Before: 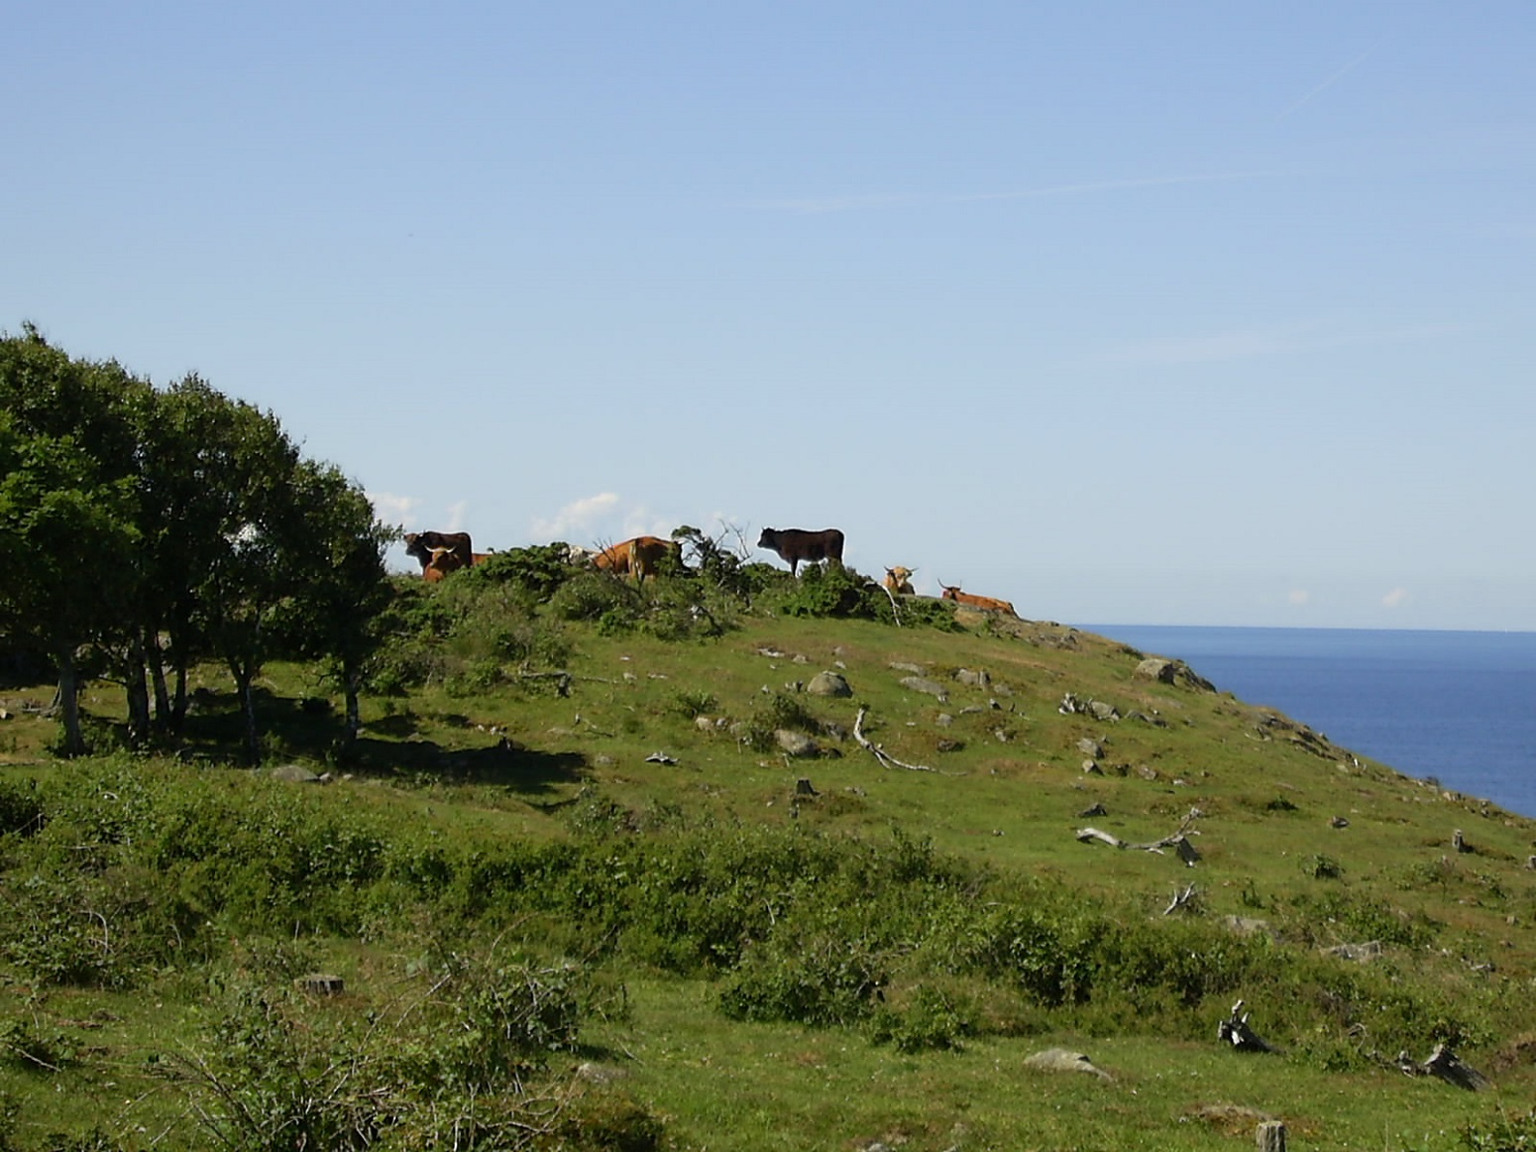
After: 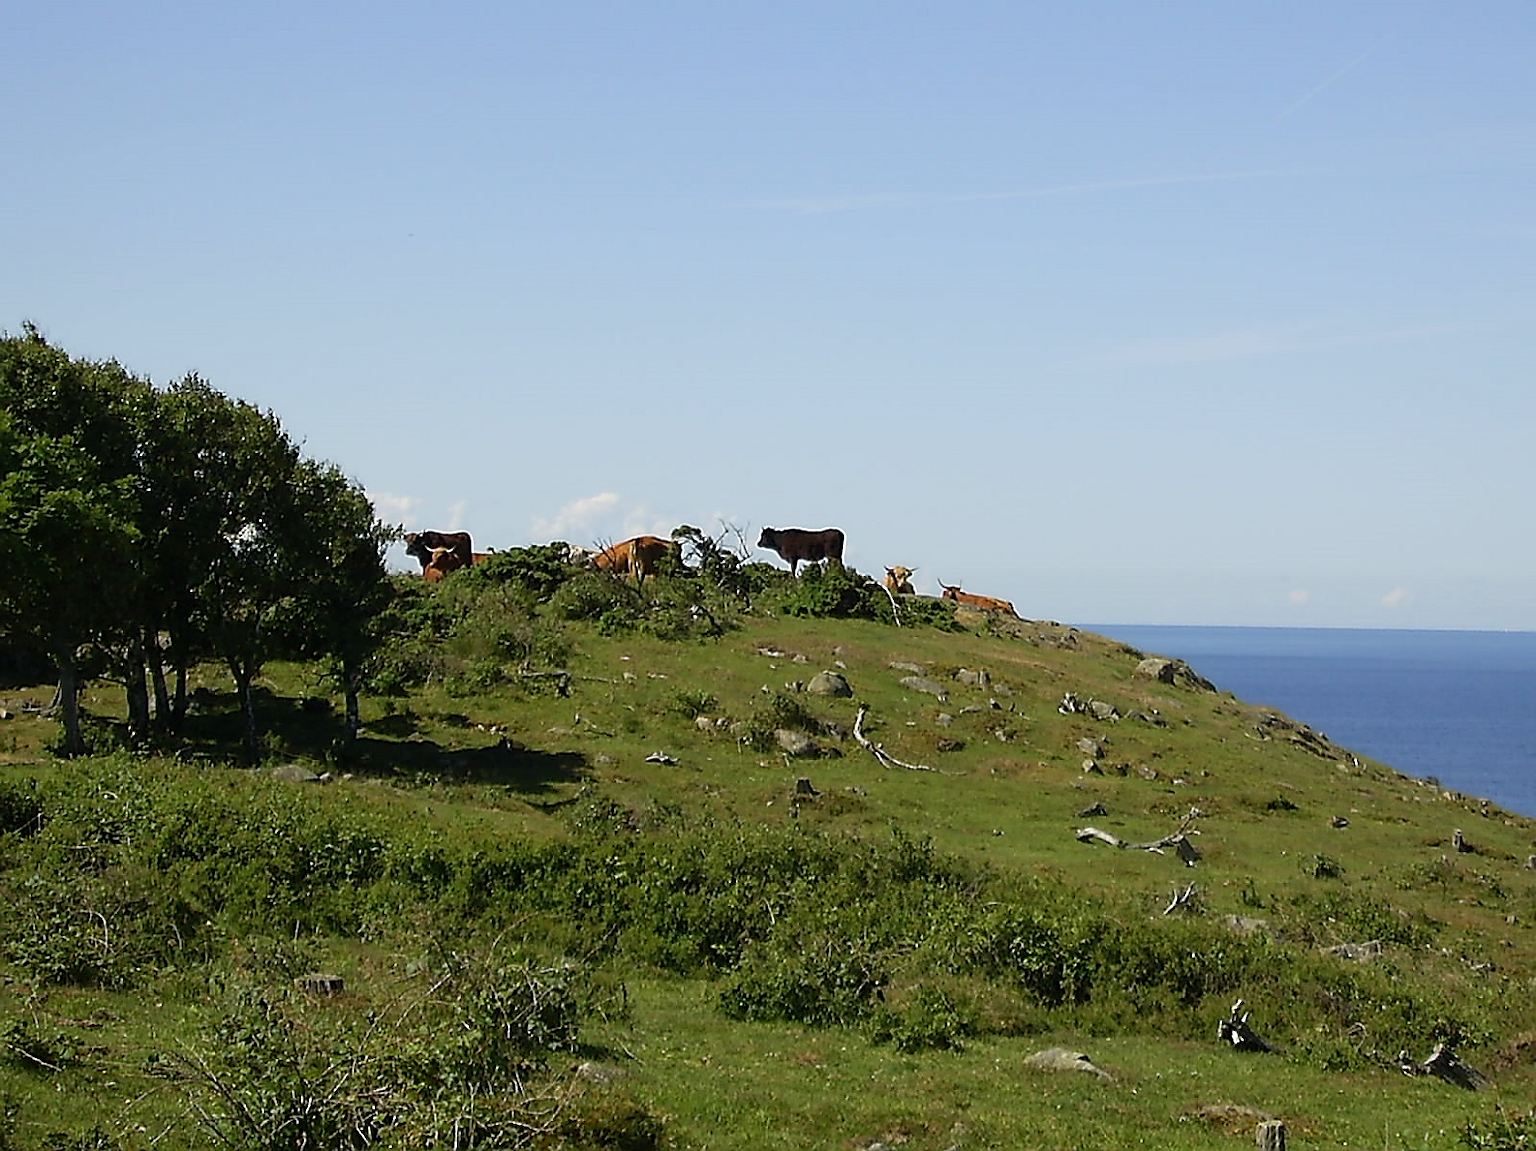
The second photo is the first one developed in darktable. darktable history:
sharpen: radius 1.4, amount 1.25, threshold 0.7
rotate and perspective: crop left 0, crop top 0
